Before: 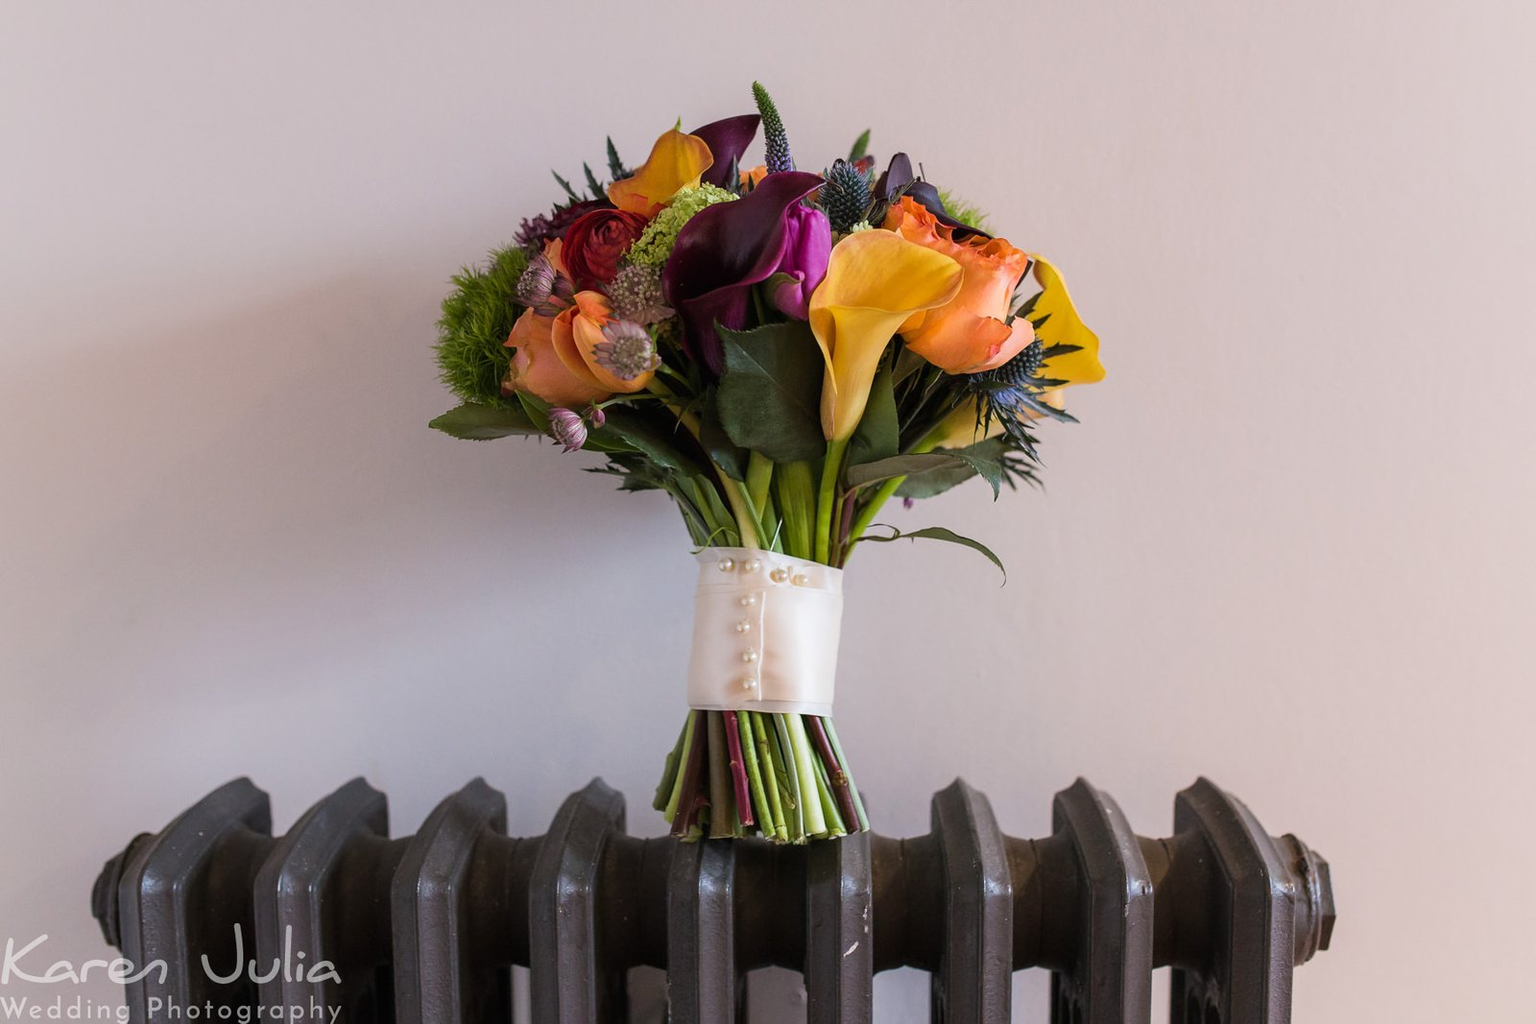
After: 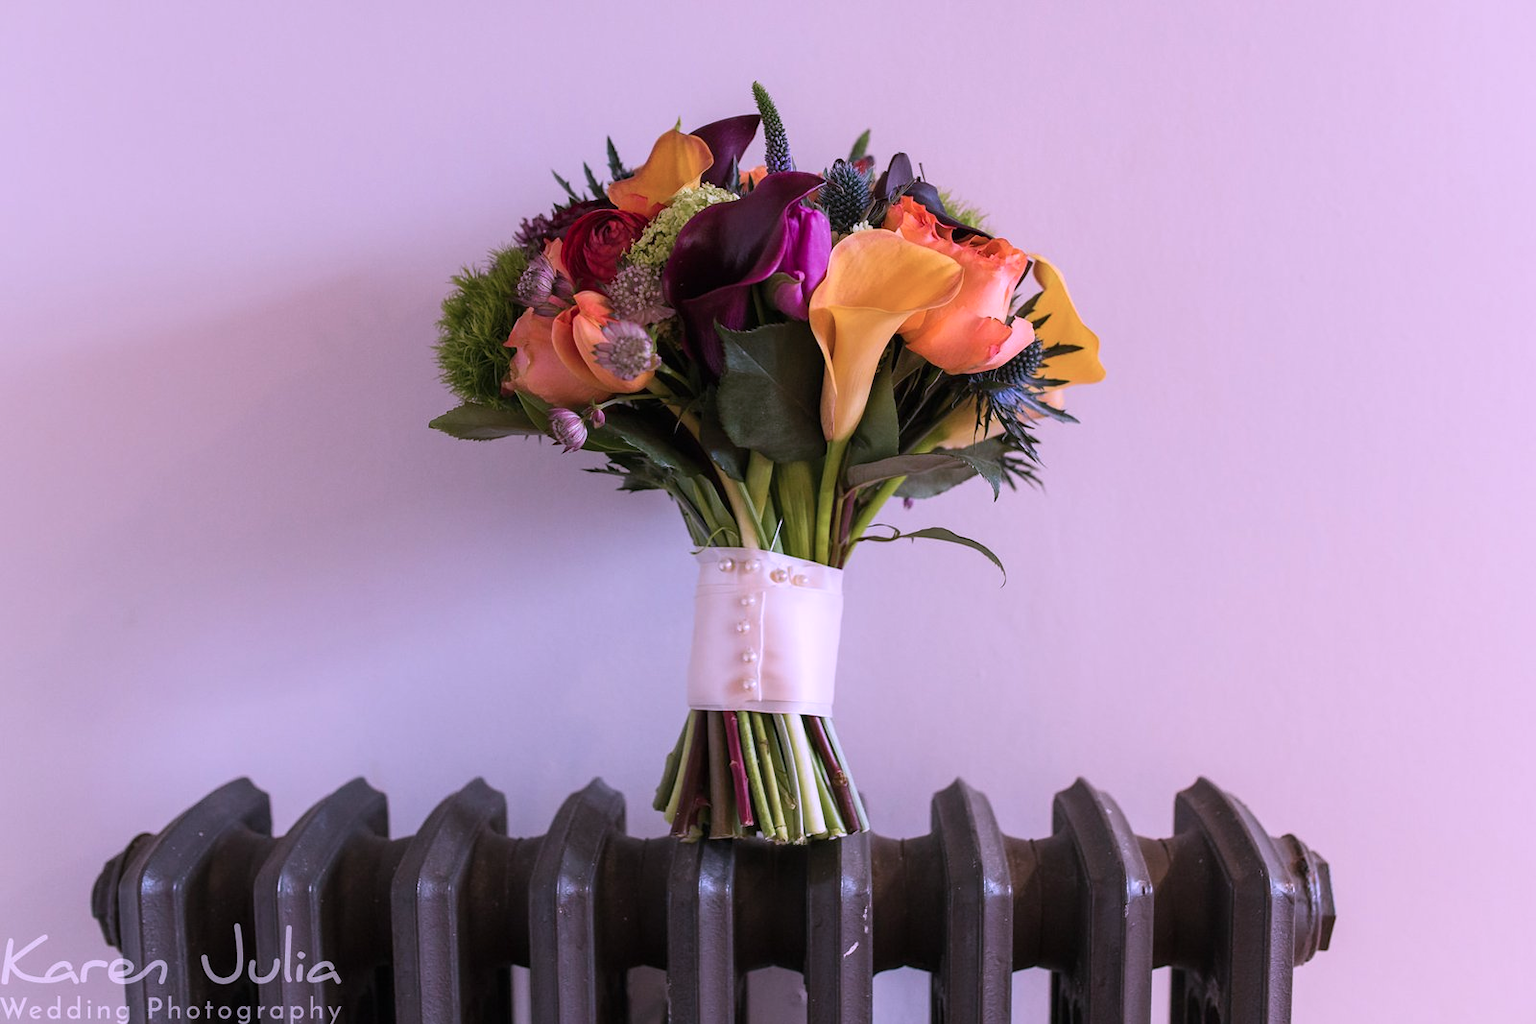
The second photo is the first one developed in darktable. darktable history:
vignetting: fall-off start 116.67%, fall-off radius 59.26%, brightness -0.31, saturation -0.056
color correction: highlights a* 15.03, highlights b* -25.07
